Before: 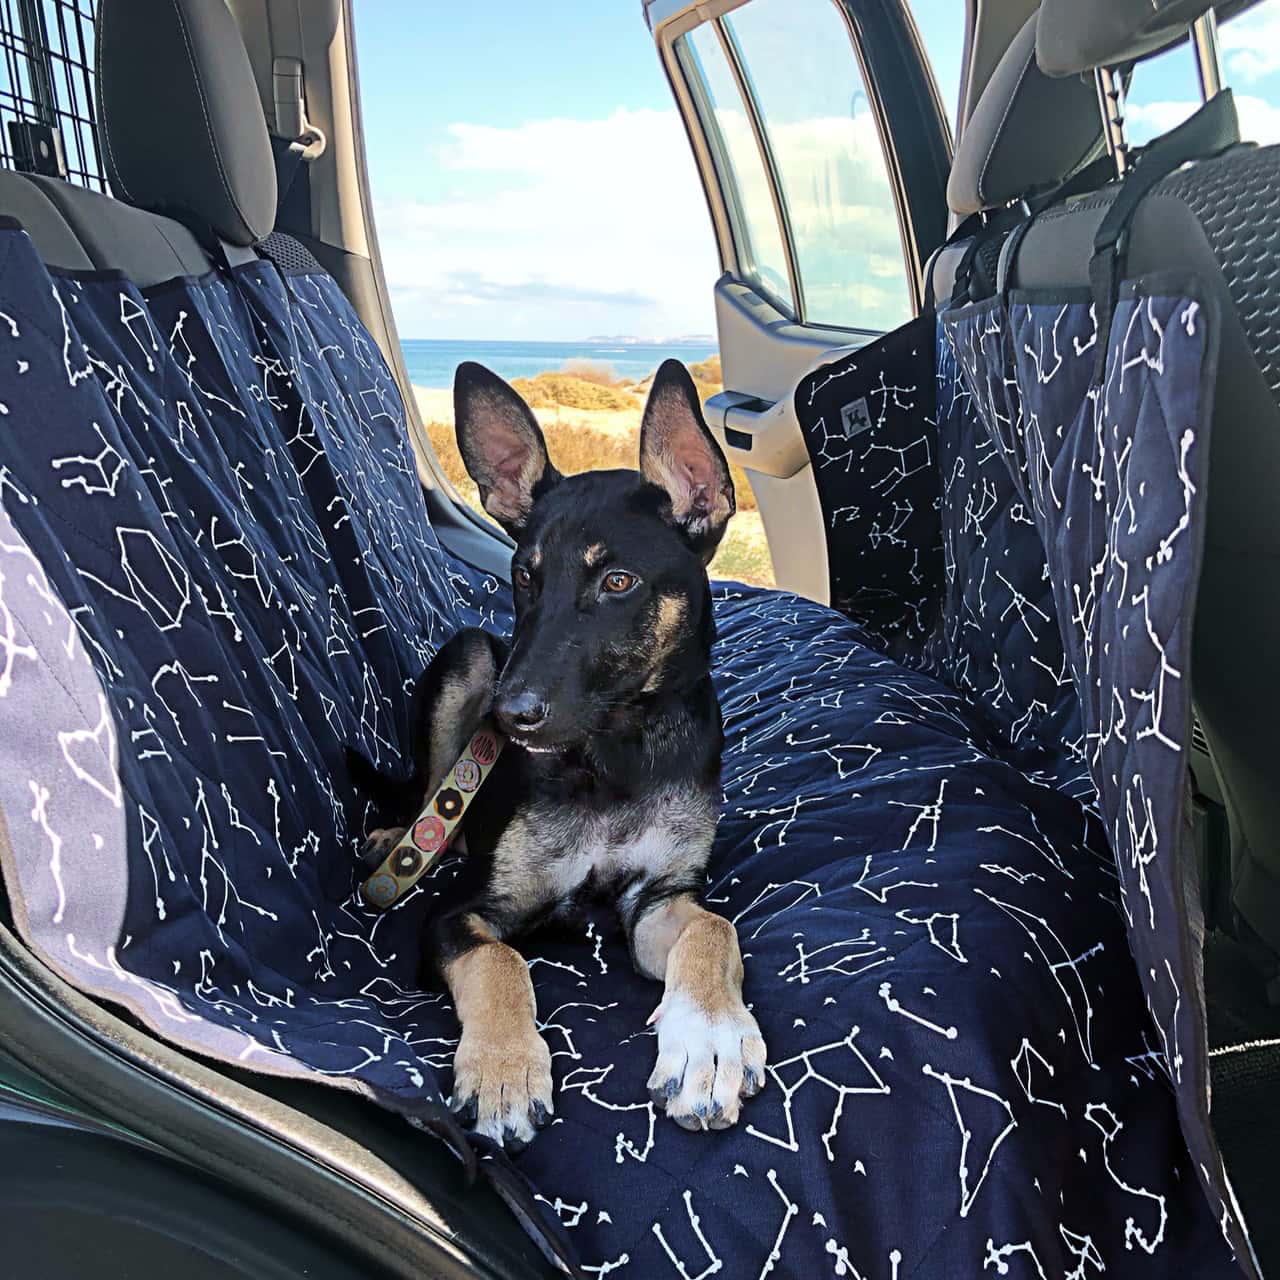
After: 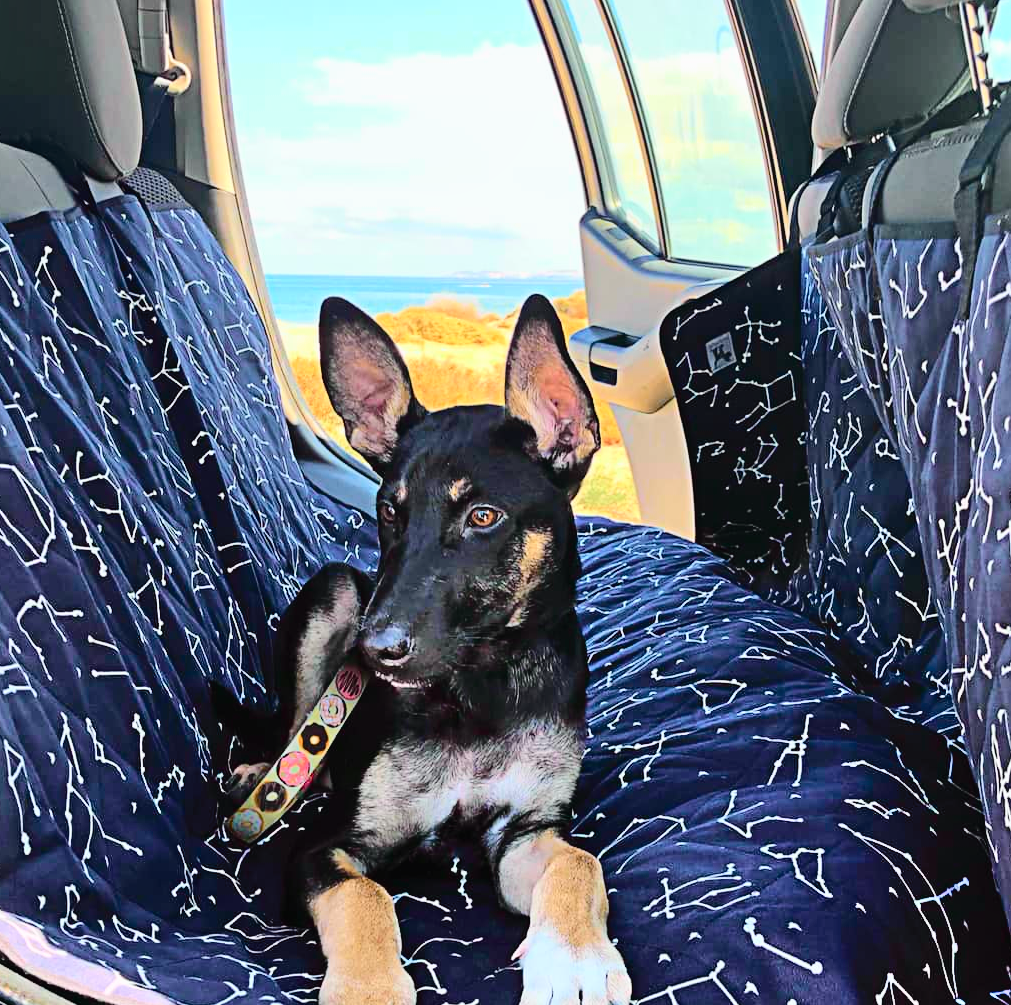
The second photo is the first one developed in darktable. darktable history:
shadows and highlights: shadows 52.28, highlights -28.51, soften with gaussian
tone curve: curves: ch0 [(0, 0.014) (0.12, 0.096) (0.386, 0.49) (0.54, 0.684) (0.751, 0.855) (0.89, 0.943) (0.998, 0.989)]; ch1 [(0, 0) (0.133, 0.099) (0.437, 0.41) (0.5, 0.5) (0.517, 0.536) (0.548, 0.575) (0.582, 0.639) (0.627, 0.692) (0.836, 0.868) (1, 1)]; ch2 [(0, 0) (0.374, 0.341) (0.456, 0.443) (0.478, 0.49) (0.501, 0.5) (0.528, 0.538) (0.55, 0.6) (0.572, 0.633) (0.702, 0.775) (1, 1)], color space Lab, independent channels, preserve colors none
crop and rotate: left 10.564%, top 5.089%, right 10.444%, bottom 16.362%
